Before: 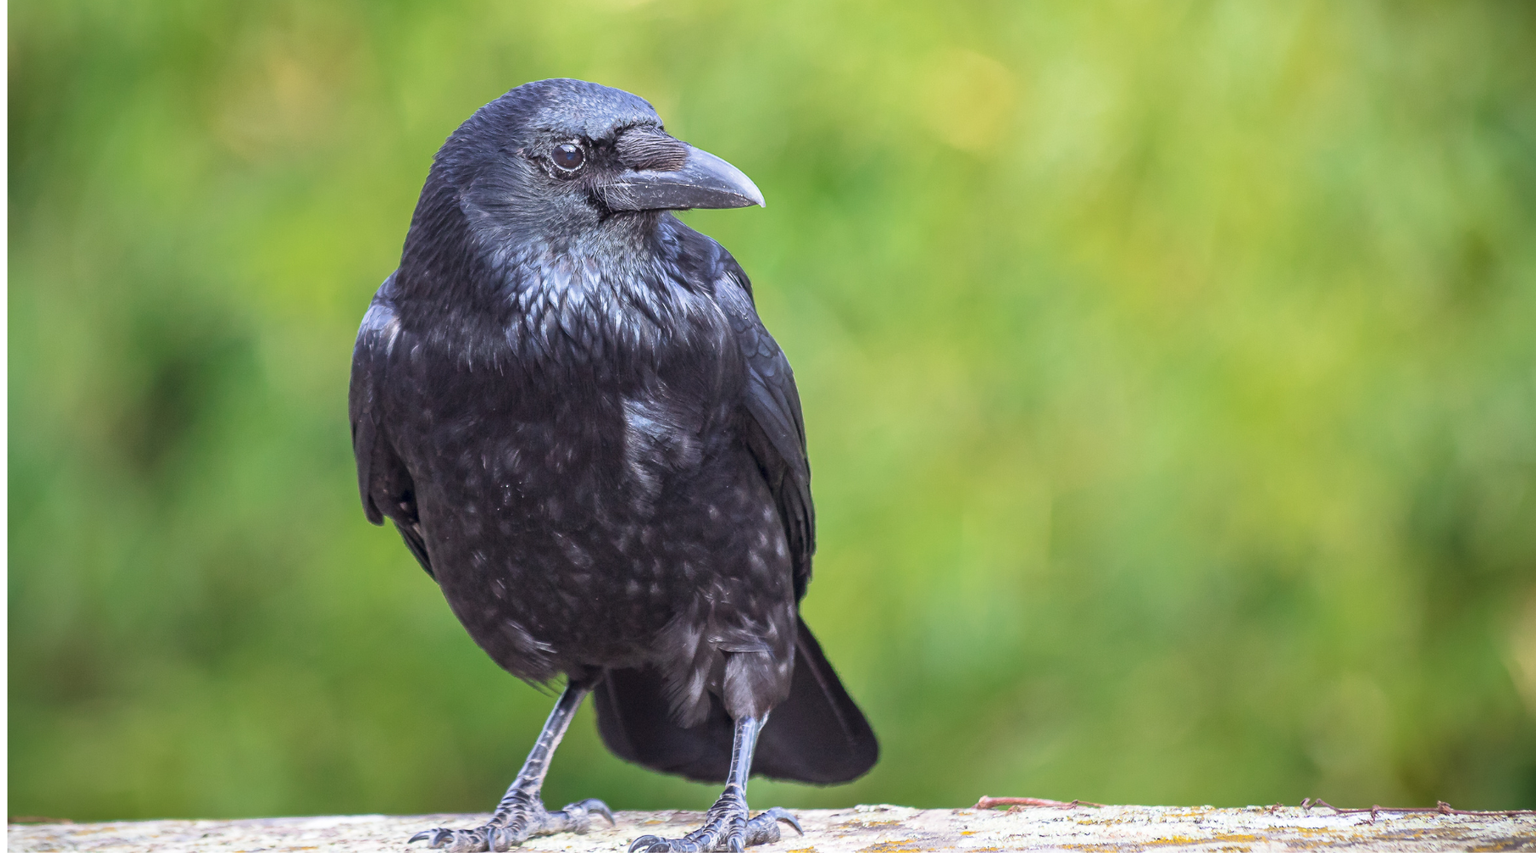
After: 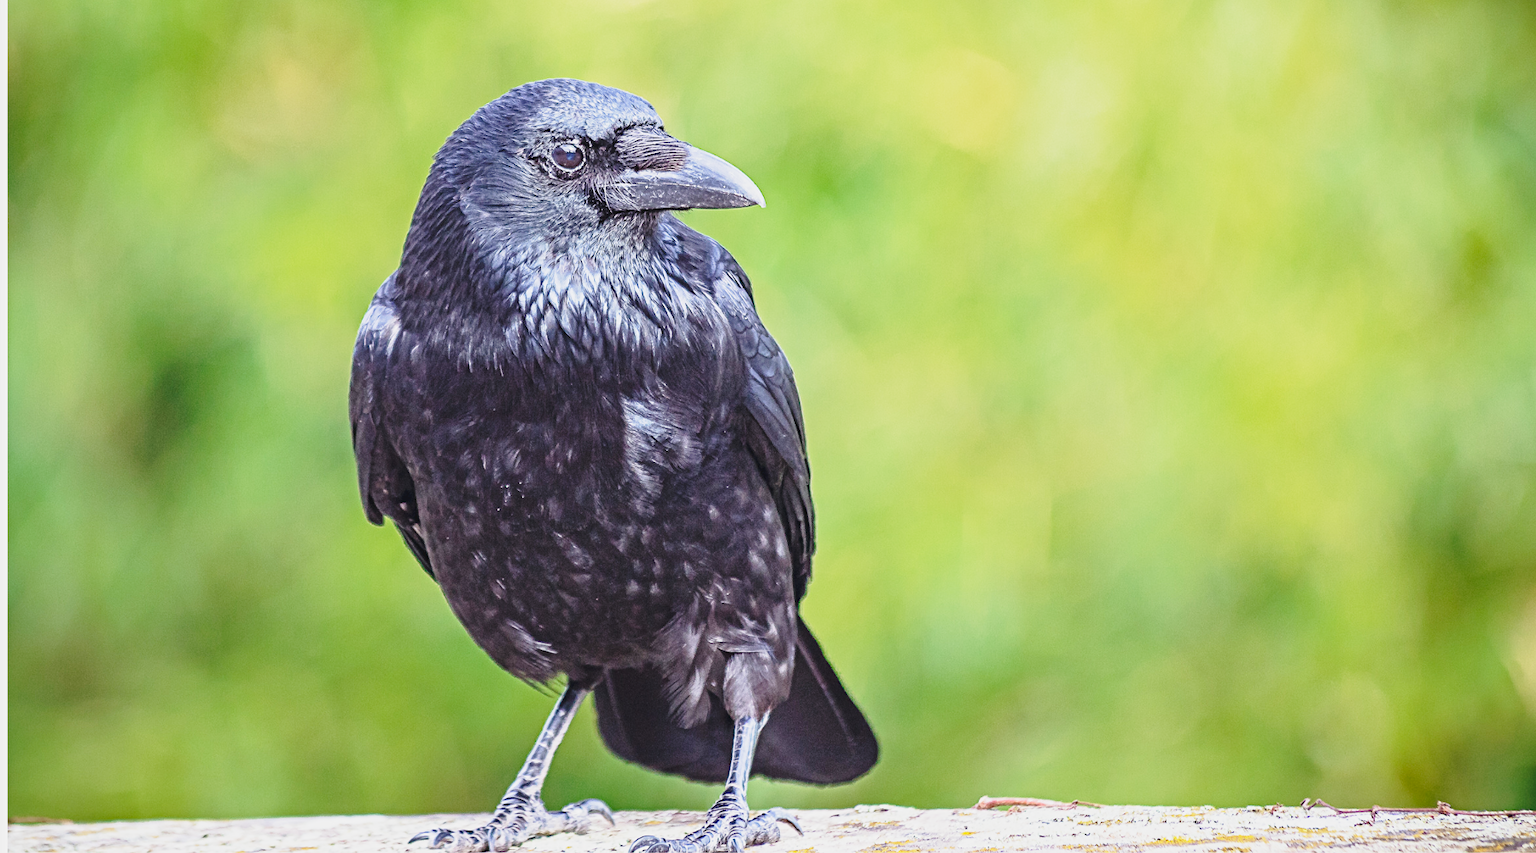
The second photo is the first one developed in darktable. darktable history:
contrast brightness saturation: contrast -0.11
contrast equalizer: y [[0.5, 0.5, 0.5, 0.539, 0.64, 0.611], [0.5 ×6], [0.5 ×6], [0 ×6], [0 ×6]]
exposure: compensate highlight preservation false
base curve: curves: ch0 [(0, 0) (0.028, 0.03) (0.121, 0.232) (0.46, 0.748) (0.859, 0.968) (1, 1)], preserve colors none
